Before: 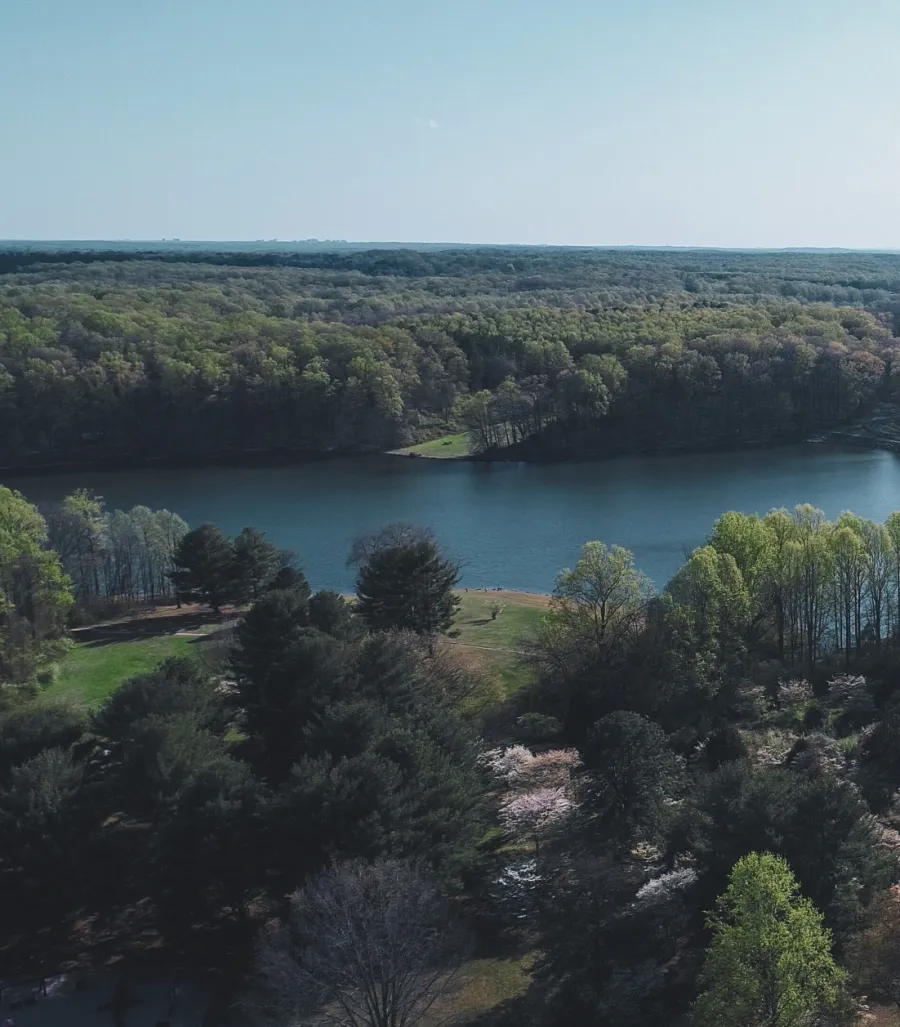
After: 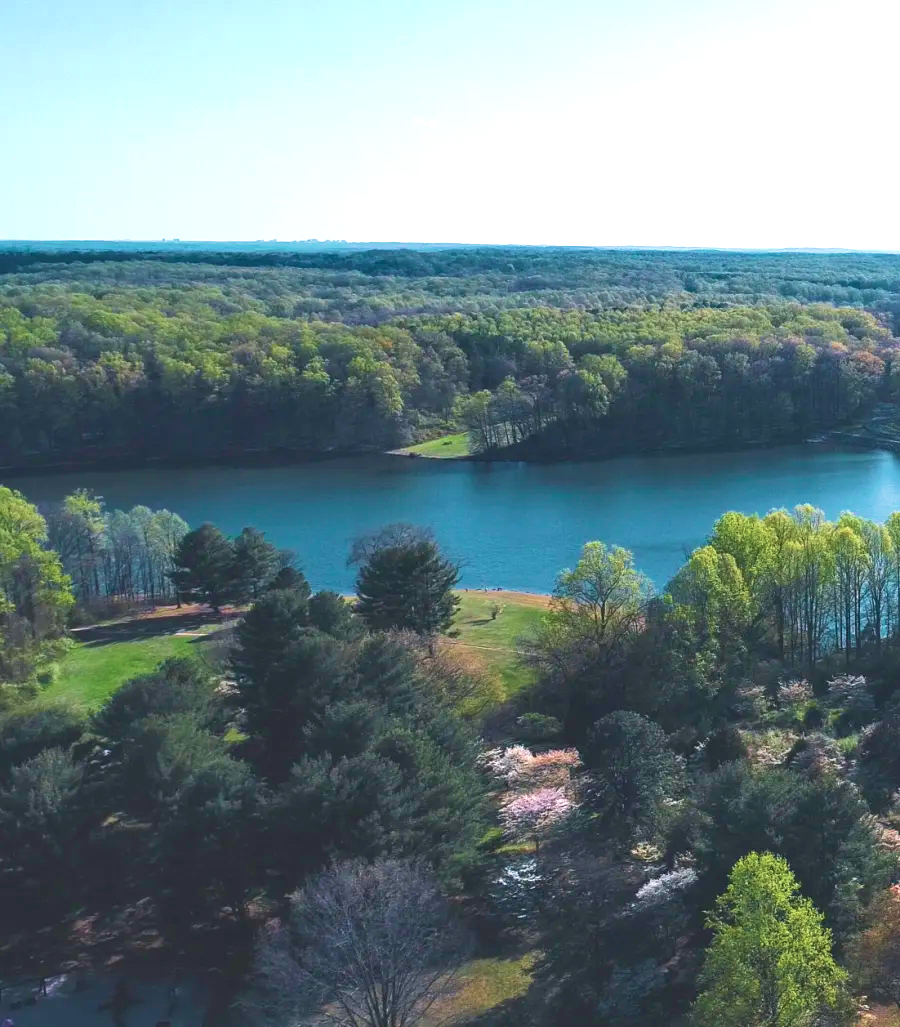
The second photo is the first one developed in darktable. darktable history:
shadows and highlights: shadows 36.73, highlights -27.52, soften with gaussian
exposure: black level correction 0, exposure 0.898 EV, compensate highlight preservation false
velvia: strength 73.68%
